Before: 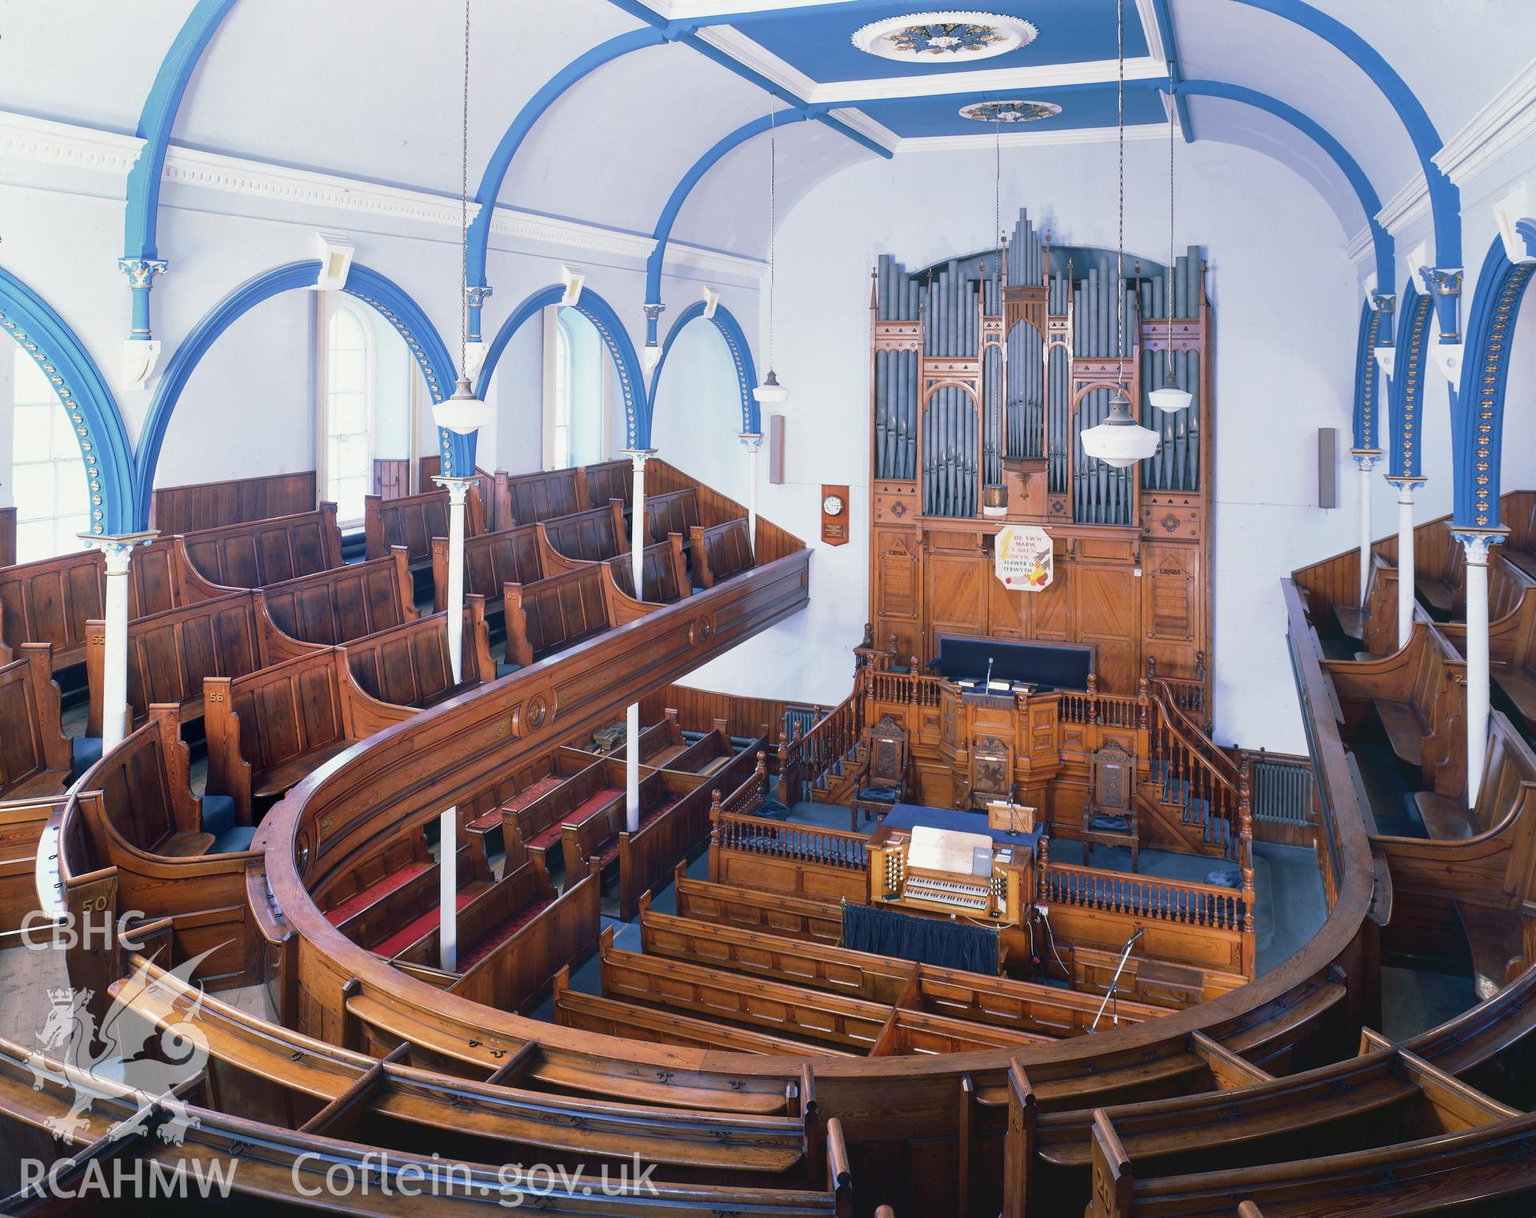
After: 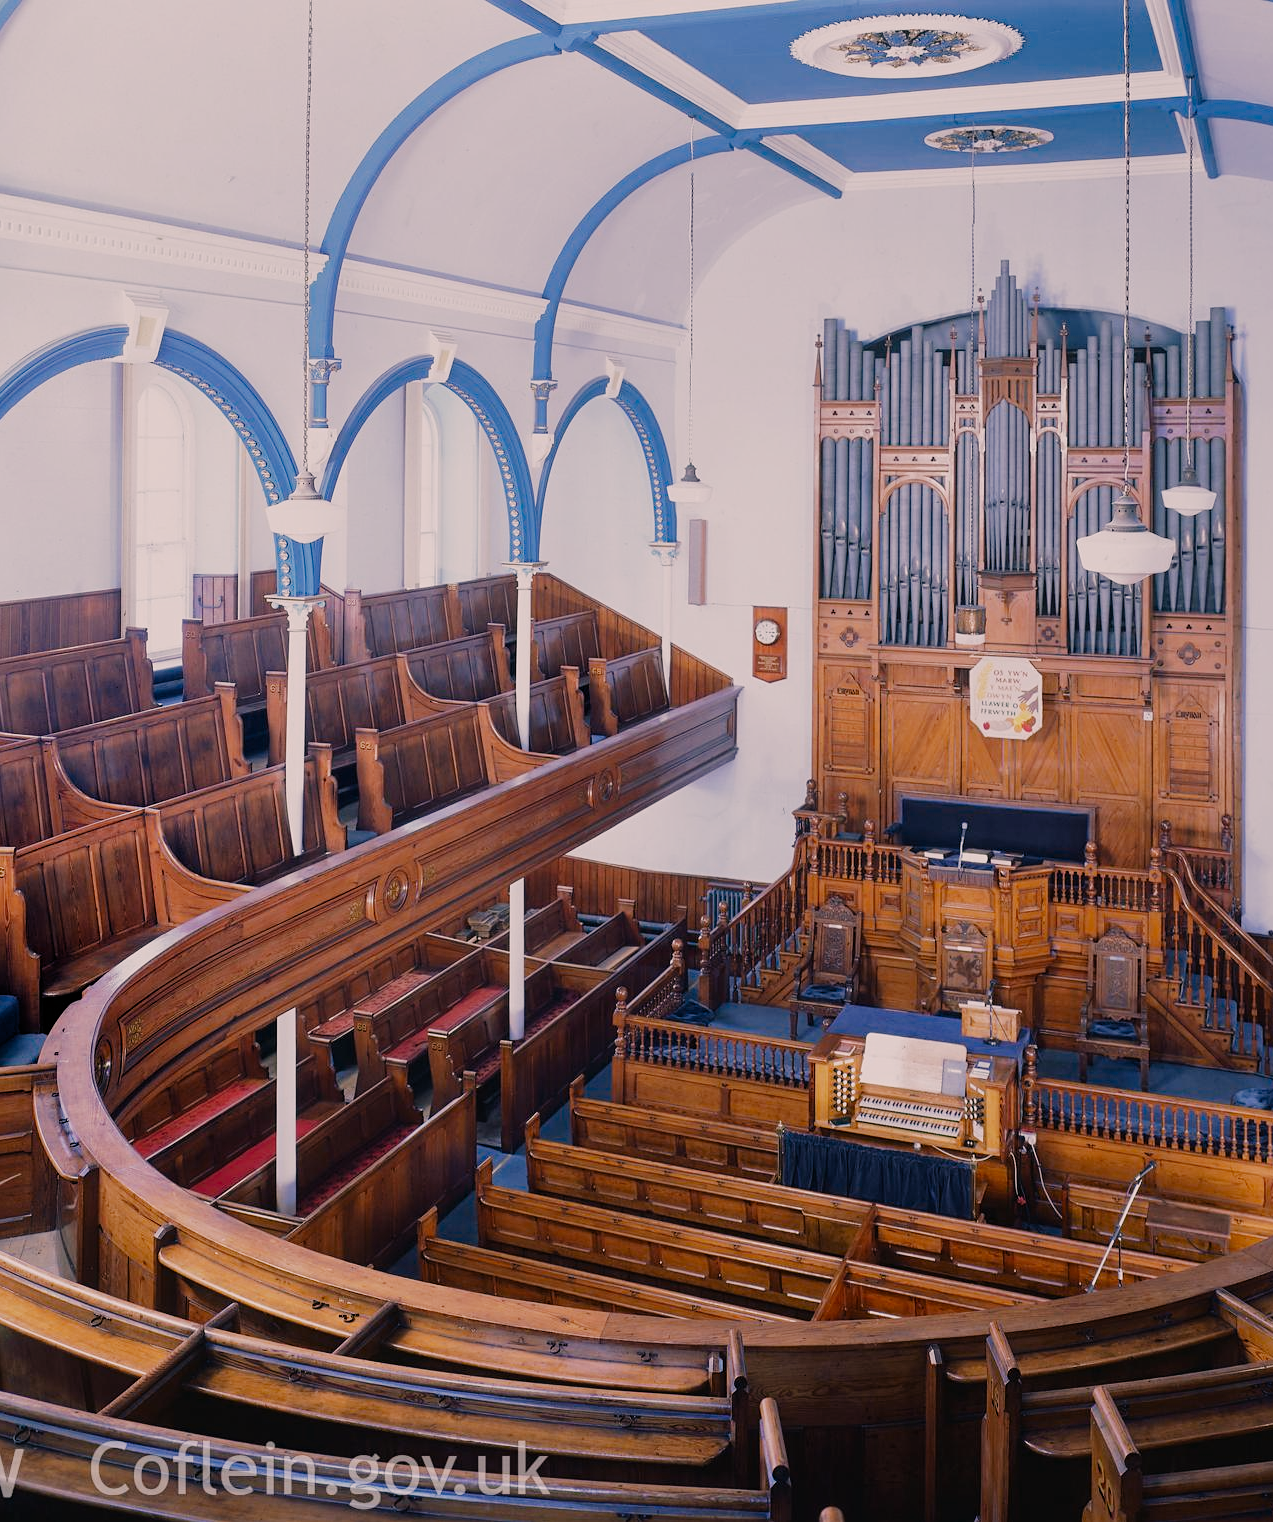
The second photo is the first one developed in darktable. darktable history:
color correction: highlights a* 7.86, highlights b* 3.88
sharpen: amount 0.202
crop and rotate: left 14.3%, right 19.393%
filmic rgb: black relative exposure -8.02 EV, white relative exposure 3.78 EV, hardness 4.38, add noise in highlights 0, preserve chrominance no, color science v3 (2019), use custom middle-gray values true, contrast in highlights soft
